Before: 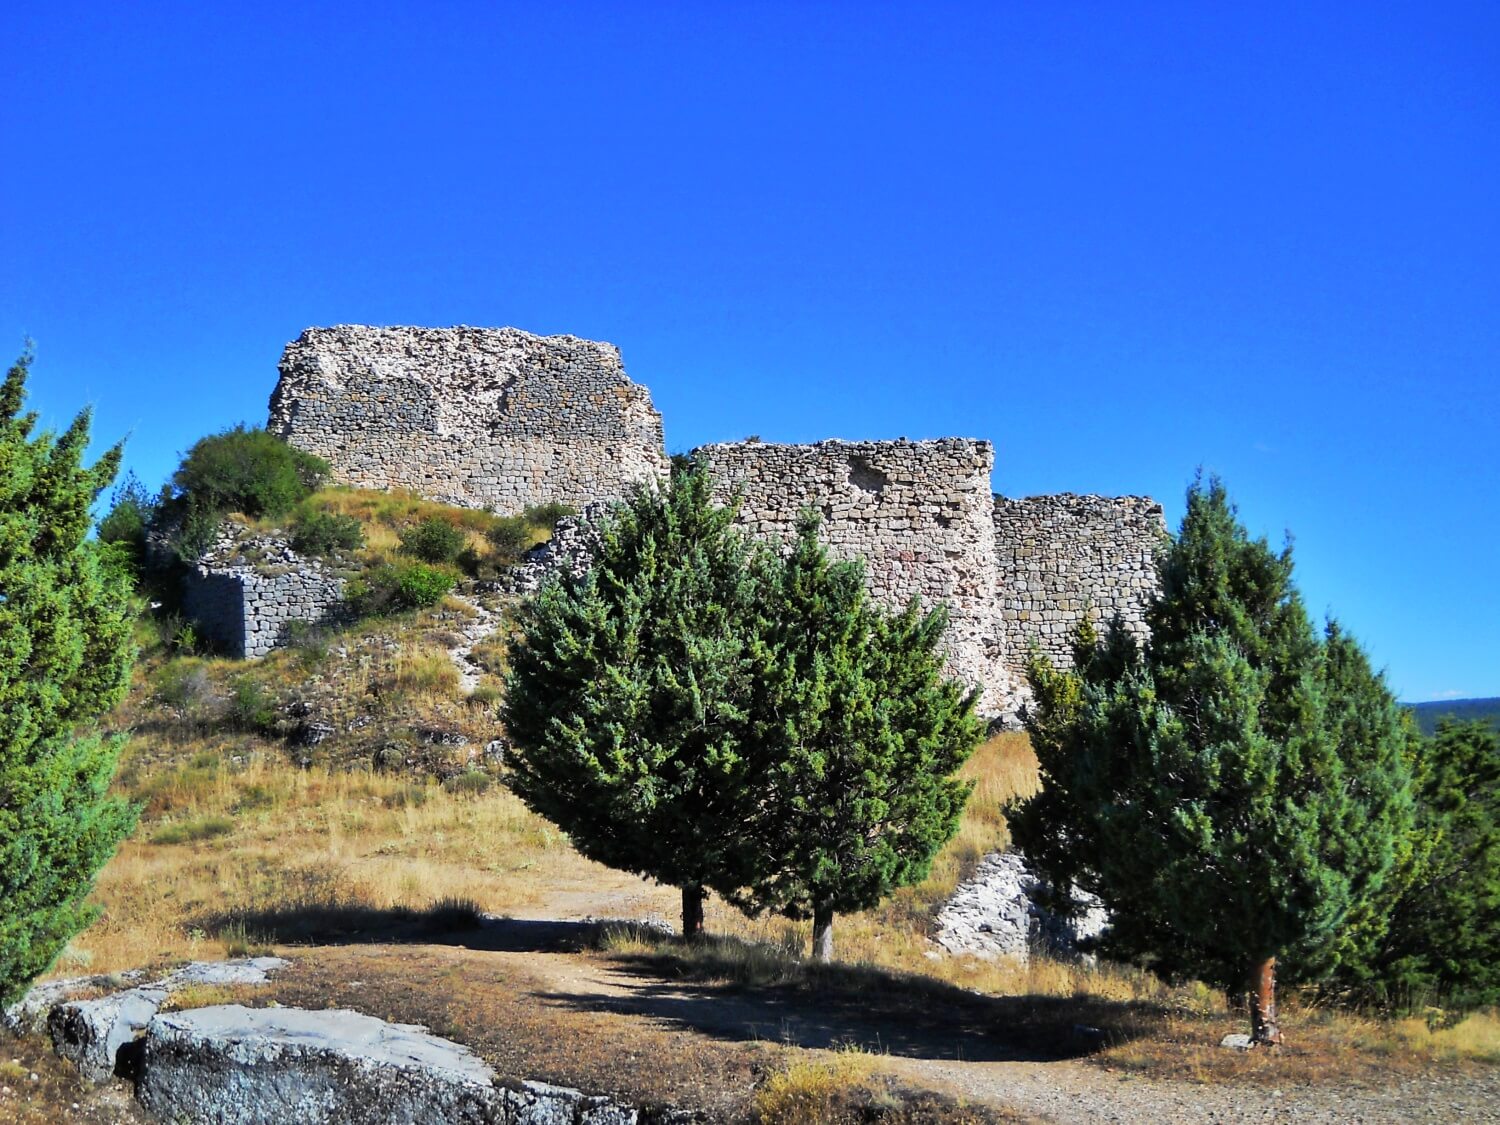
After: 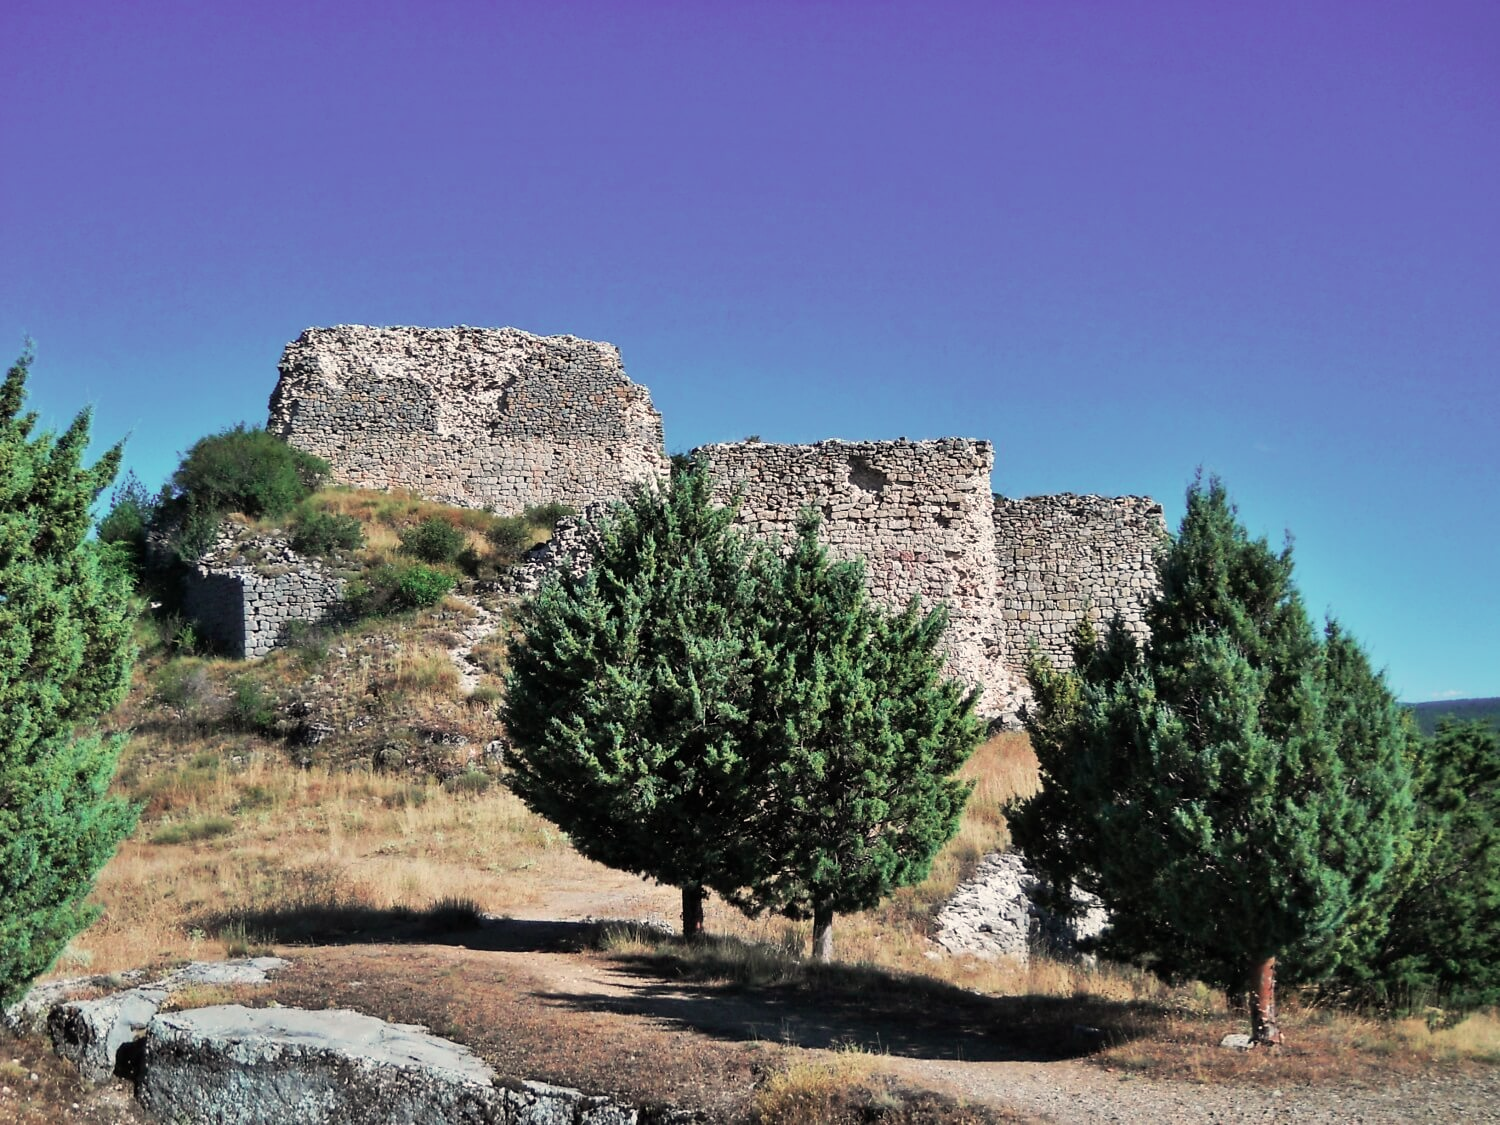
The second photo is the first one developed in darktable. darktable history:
color contrast: blue-yellow contrast 0.62
white balance: red 1.045, blue 0.932
